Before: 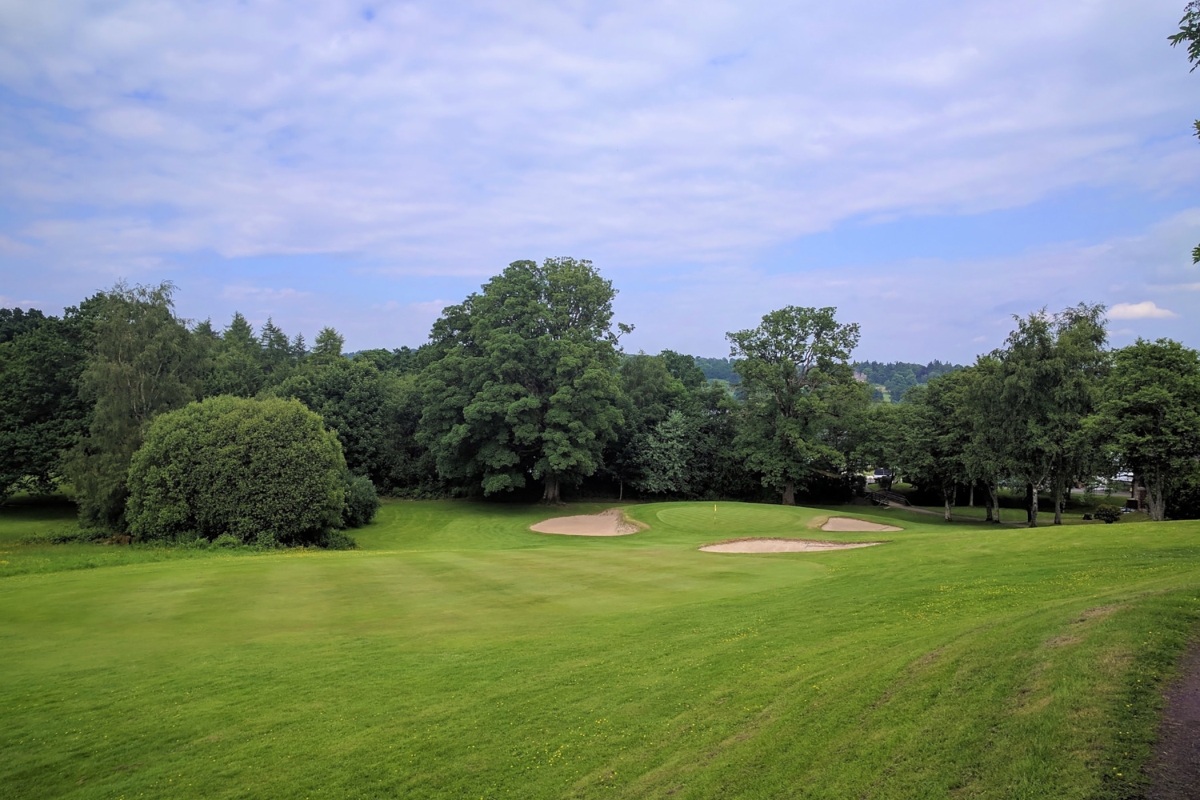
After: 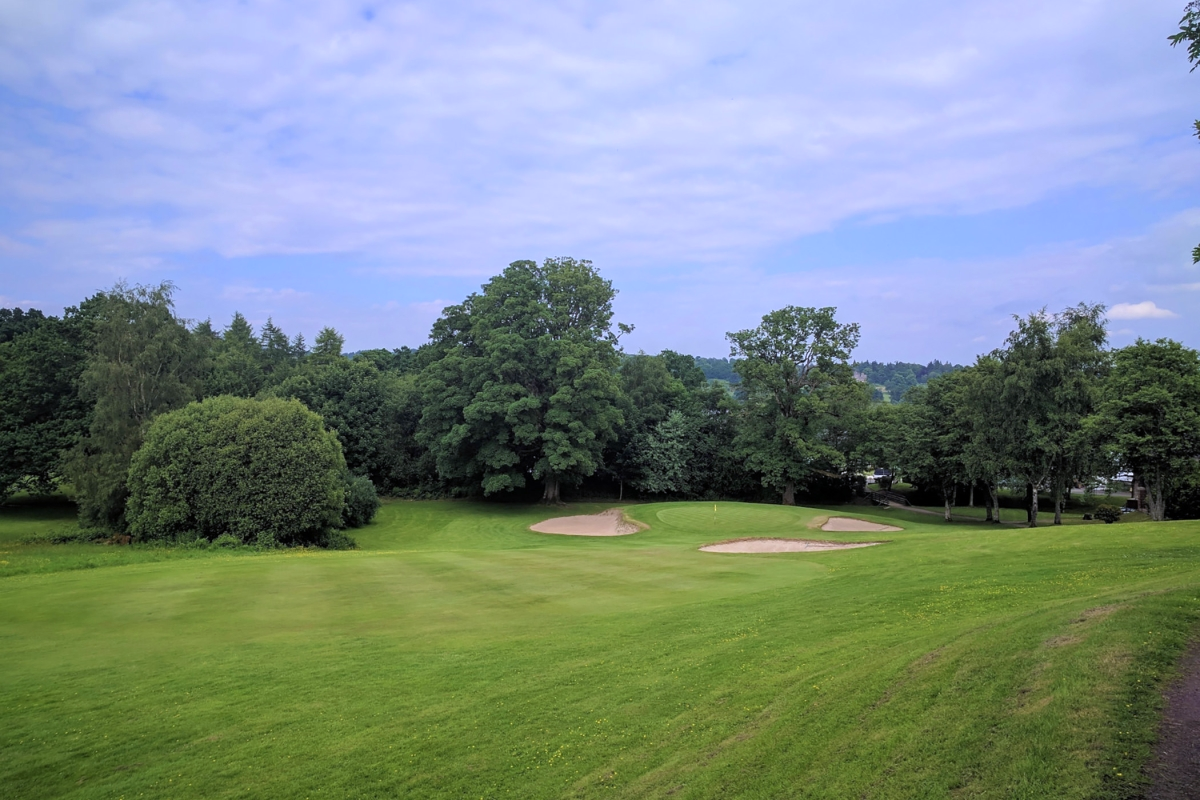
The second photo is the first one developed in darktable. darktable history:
color calibration: illuminant as shot in camera, x 0.358, y 0.373, temperature 4628.91 K
color balance: contrast fulcrum 17.78%
